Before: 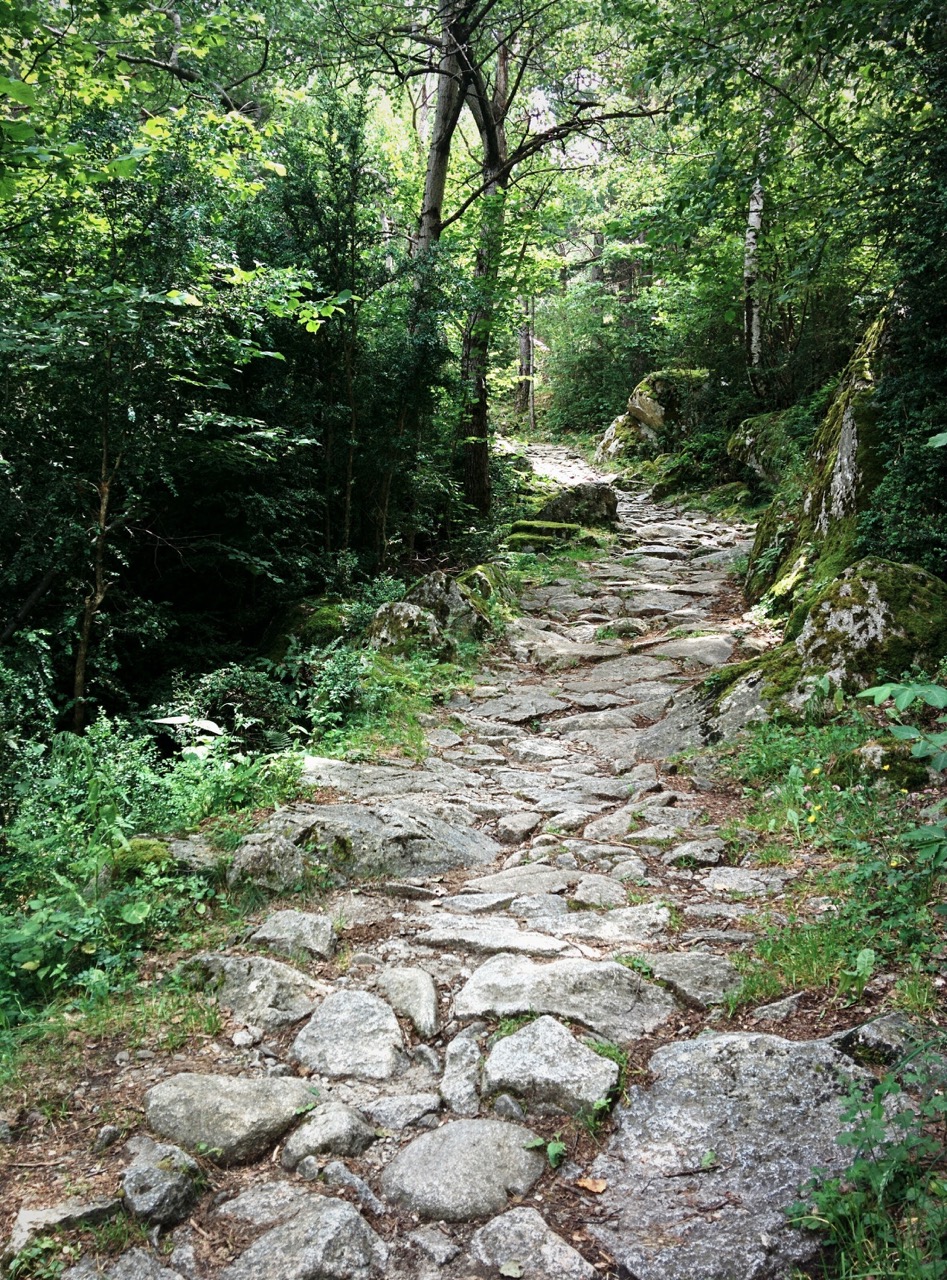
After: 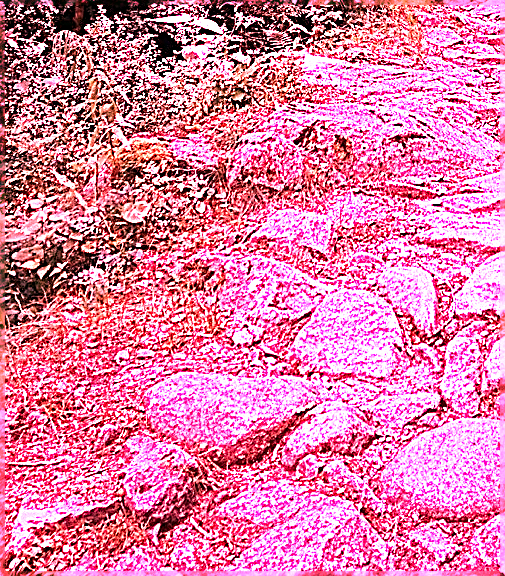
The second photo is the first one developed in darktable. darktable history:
white balance: red 4.26, blue 1.802
sharpen: amount 1.861
crop and rotate: top 54.778%, right 46.61%, bottom 0.159%
